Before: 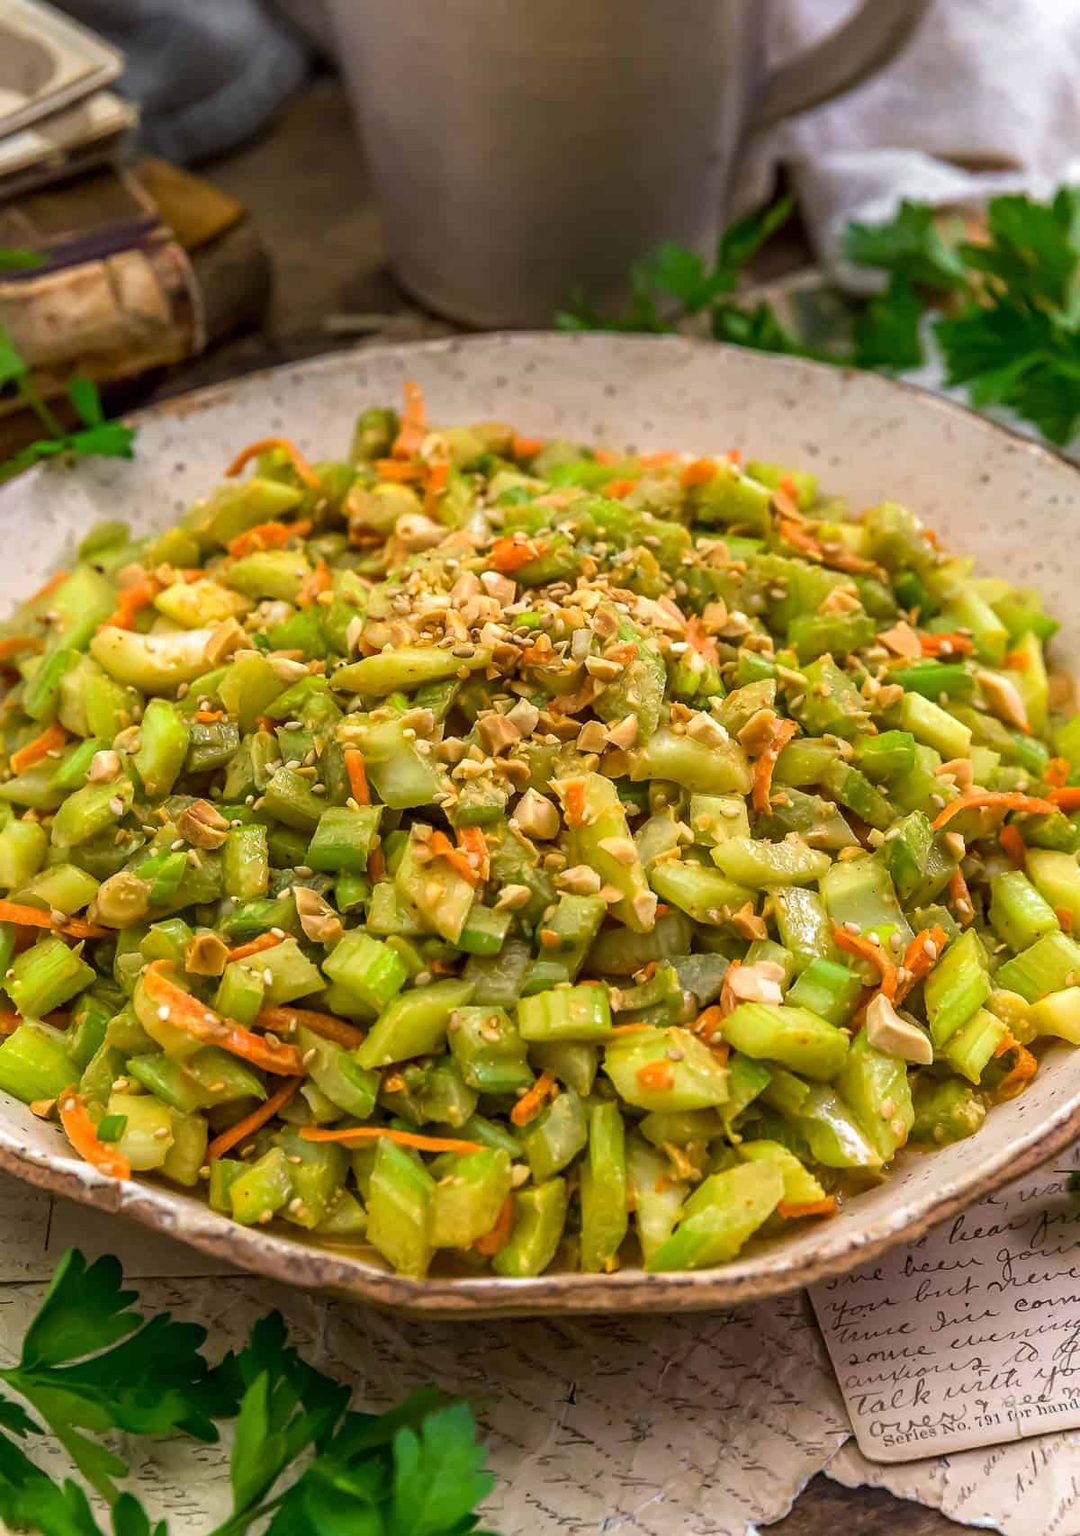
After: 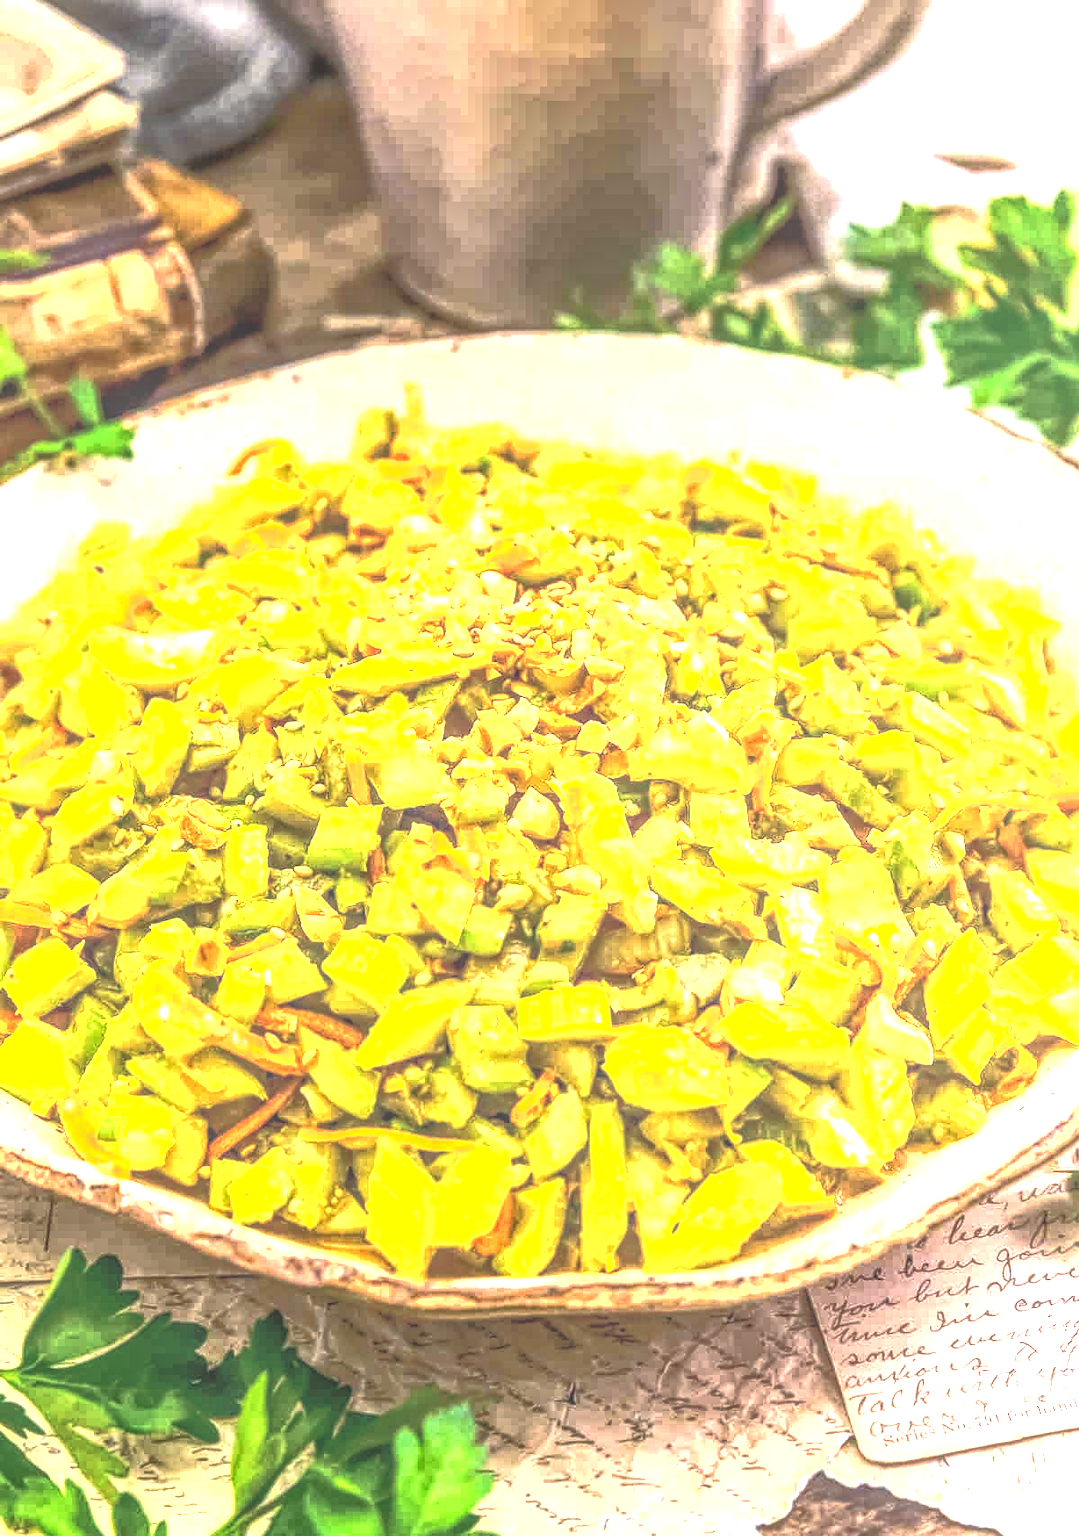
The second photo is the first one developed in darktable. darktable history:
exposure: exposure 2.02 EV, compensate highlight preservation false
local contrast: highlights 20%, shadows 30%, detail 199%, midtone range 0.2
color balance rgb: highlights gain › chroma 3.032%, highlights gain › hue 60.21°, linear chroma grading › global chroma 14.711%, perceptual saturation grading › global saturation 0.106%, perceptual saturation grading › highlights -16.076%, perceptual saturation grading › shadows 23.91%, perceptual brilliance grading › highlights 1.567%, perceptual brilliance grading › mid-tones -50.344%, perceptual brilliance grading › shadows -50.135%, contrast 5.067%
